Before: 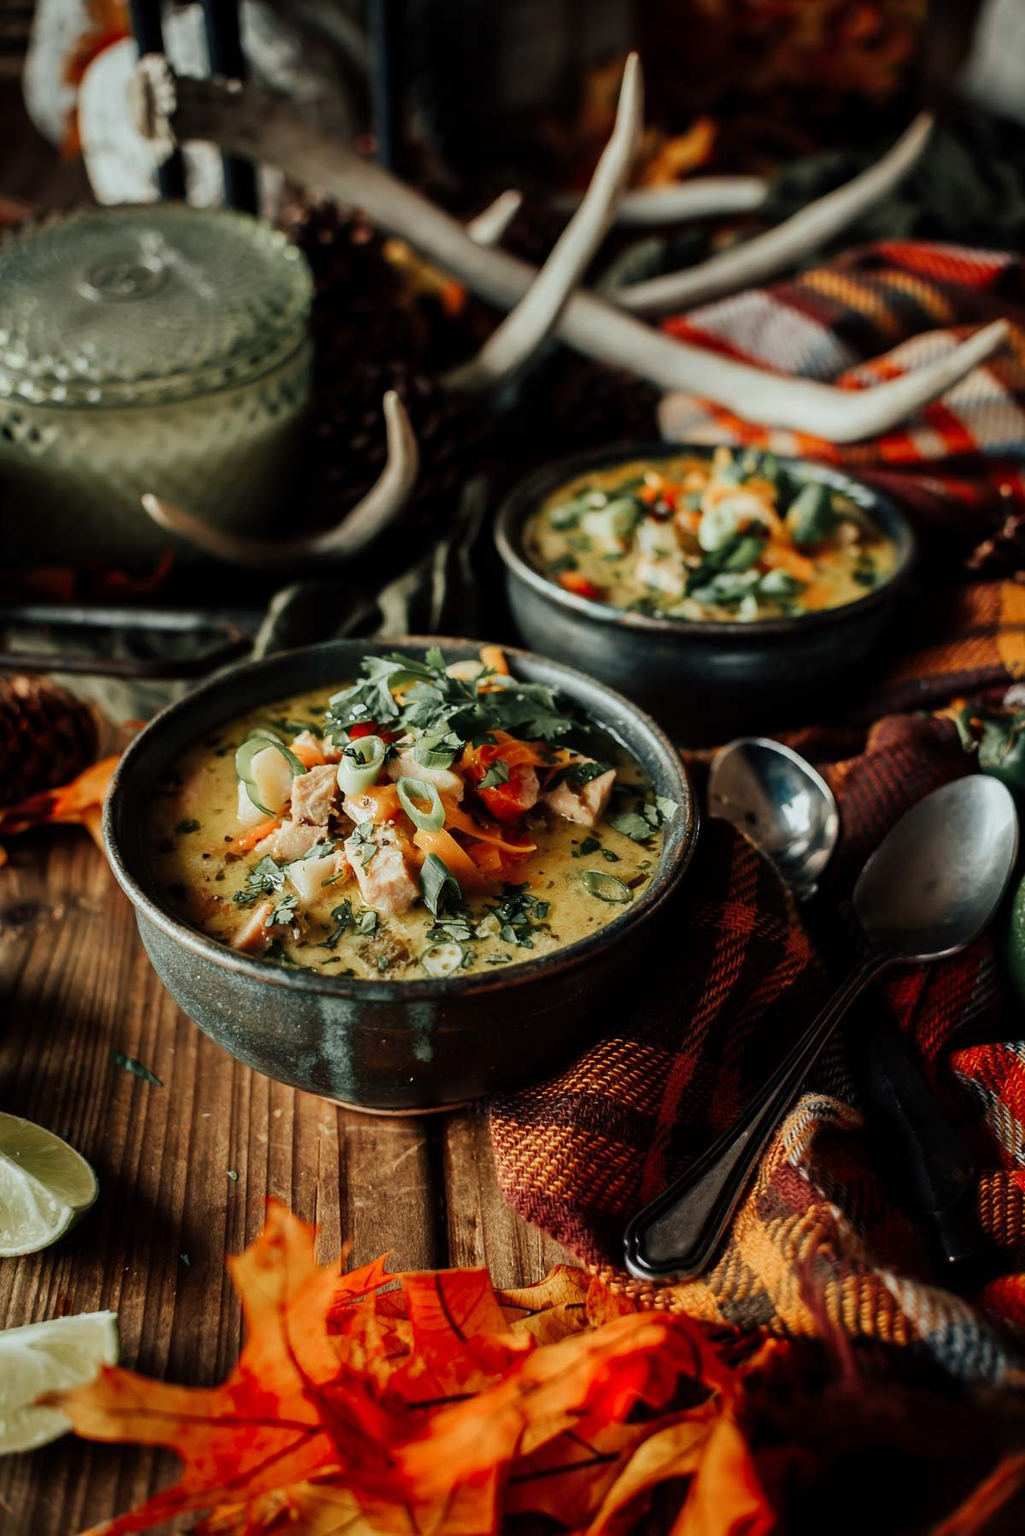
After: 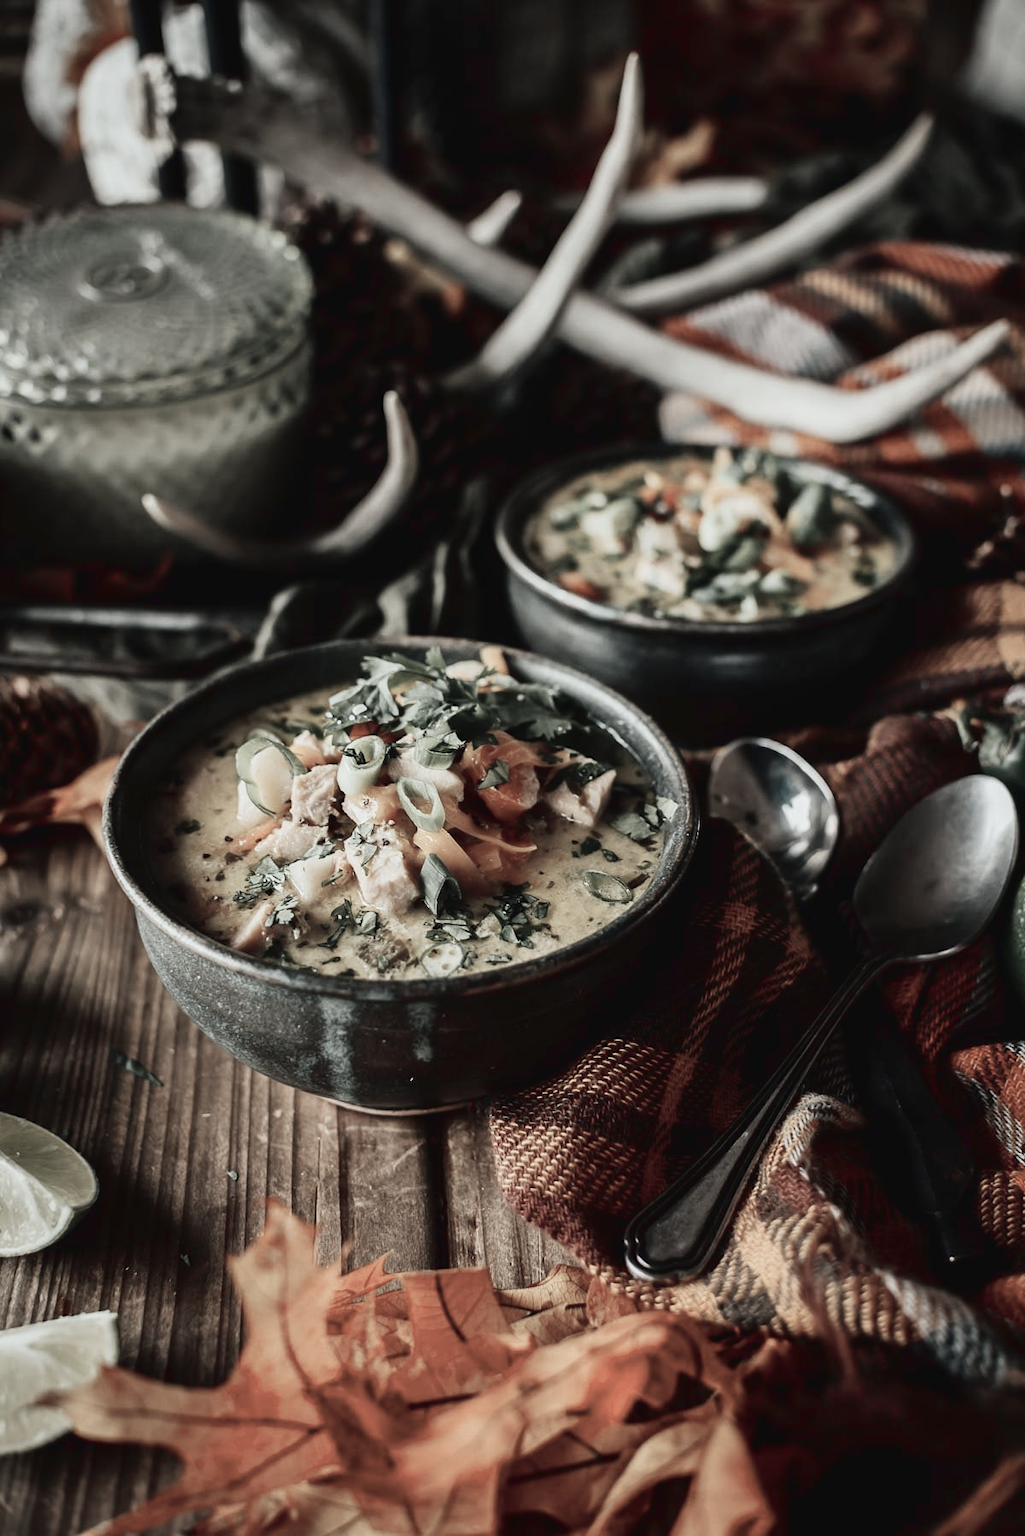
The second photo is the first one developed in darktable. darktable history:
color zones: curves: ch1 [(0, 0.34) (0.143, 0.164) (0.286, 0.152) (0.429, 0.176) (0.571, 0.173) (0.714, 0.188) (0.857, 0.199) (1, 0.34)]
tone curve: curves: ch0 [(0, 0.028) (0.138, 0.156) (0.468, 0.516) (0.754, 0.823) (1, 1)], color space Lab, linked channels, preserve colors none
